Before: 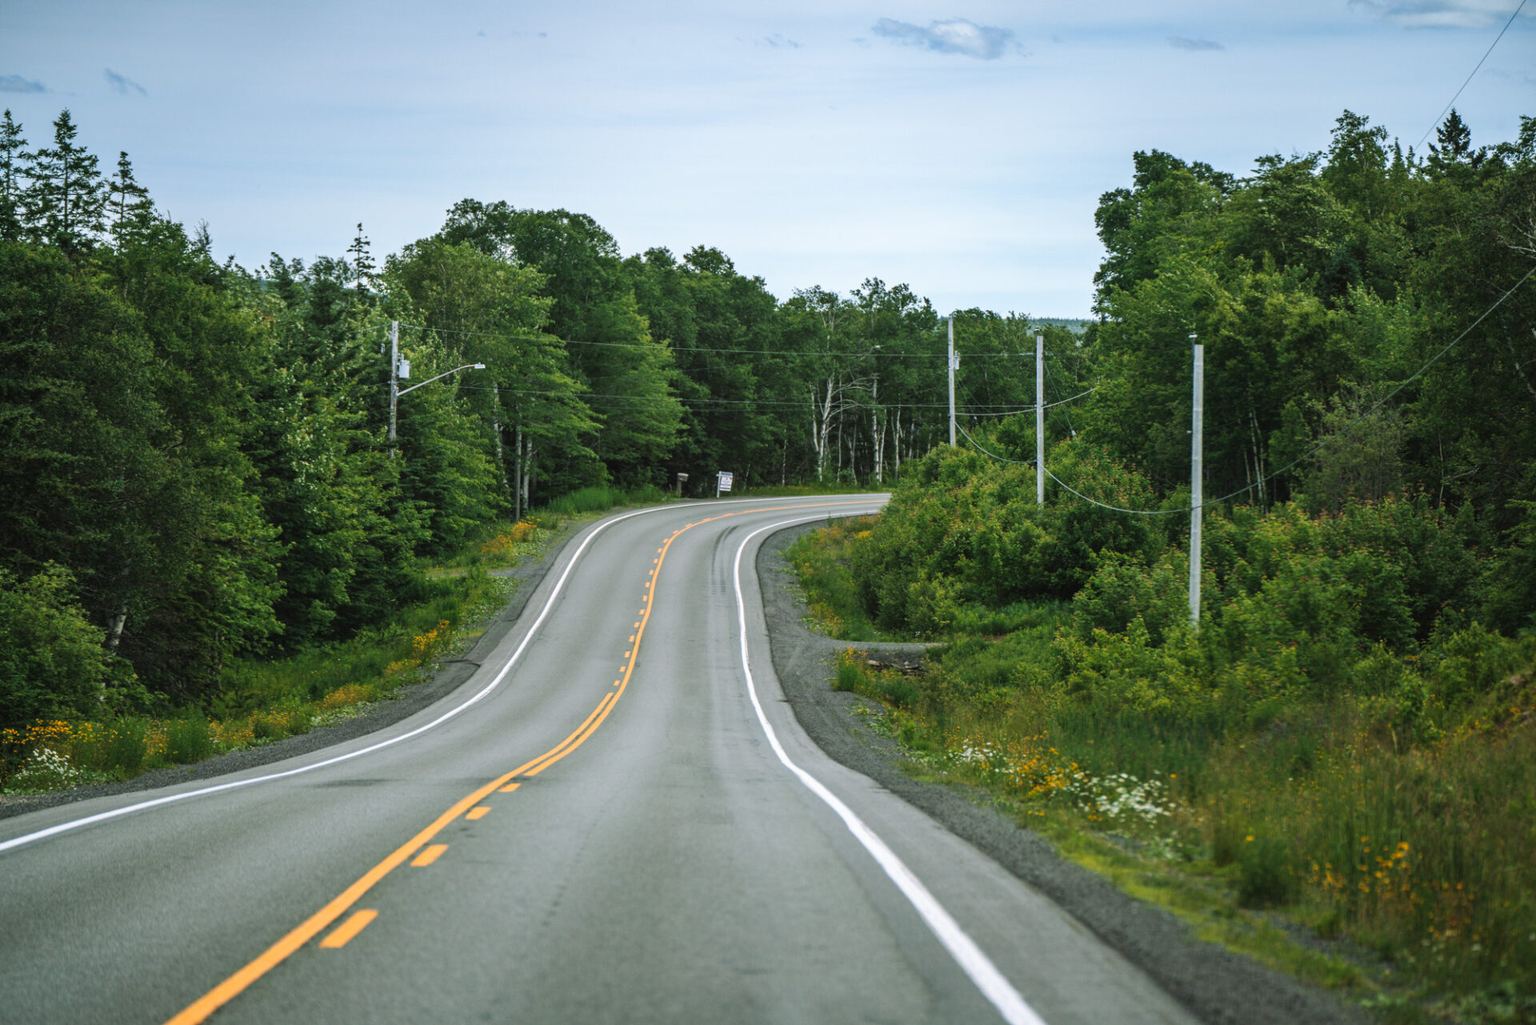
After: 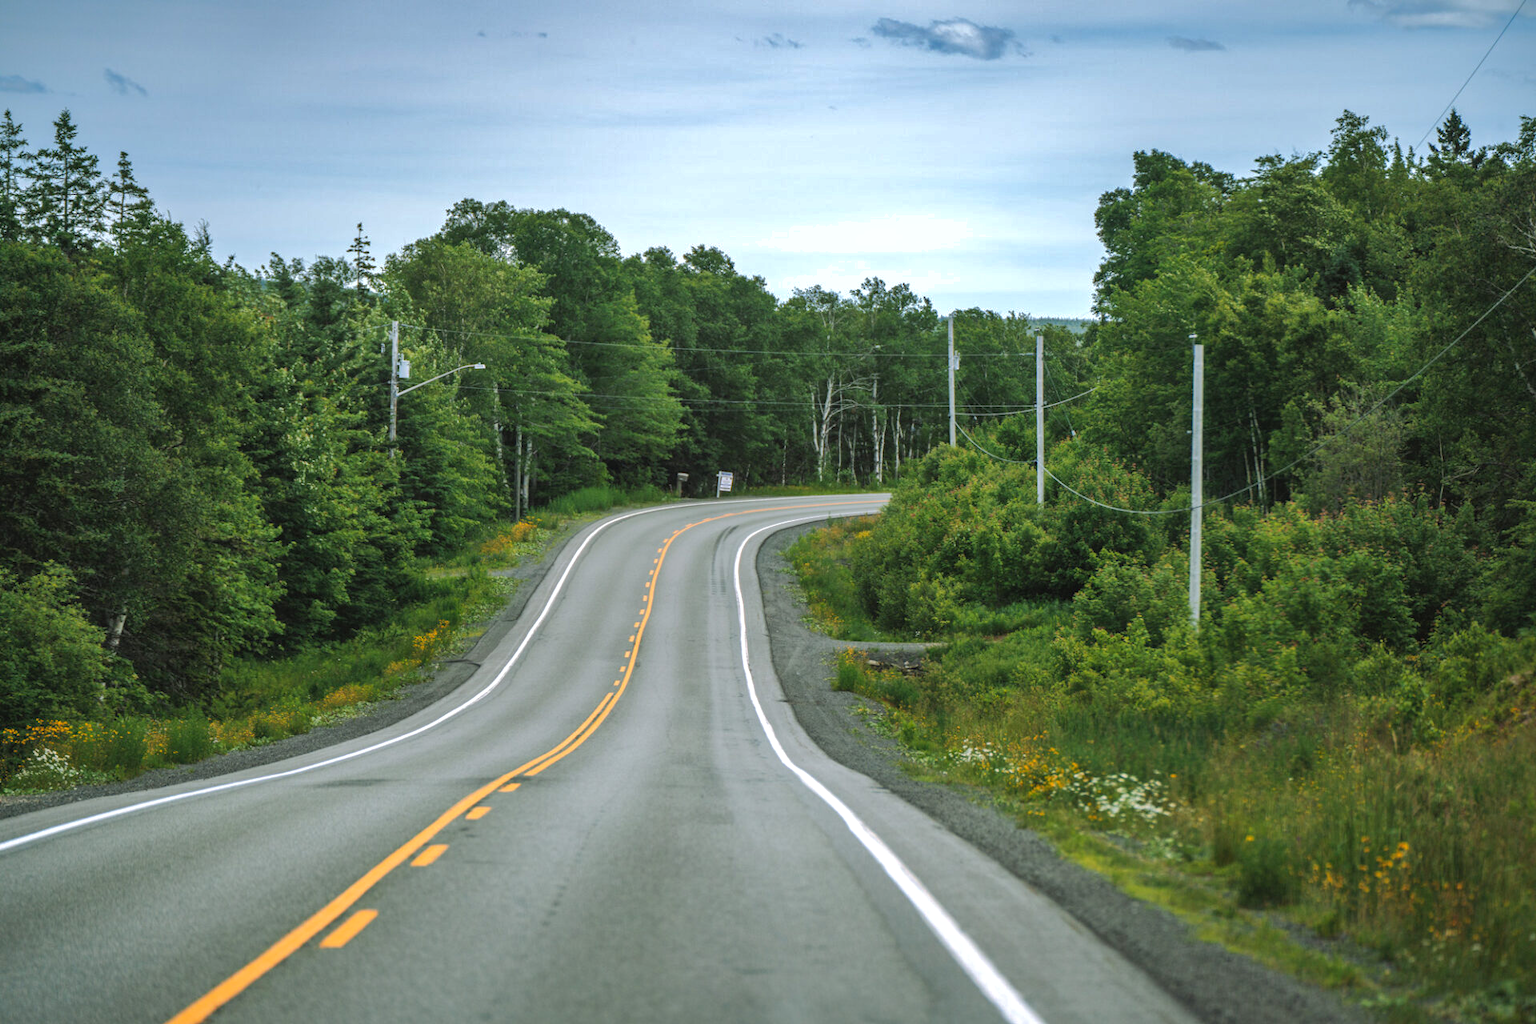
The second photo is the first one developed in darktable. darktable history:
tone equalizer: on, module defaults
shadows and highlights: shadows 39.96, highlights -59.88
exposure: exposure 0.211 EV, compensate exposure bias true, compensate highlight preservation false
